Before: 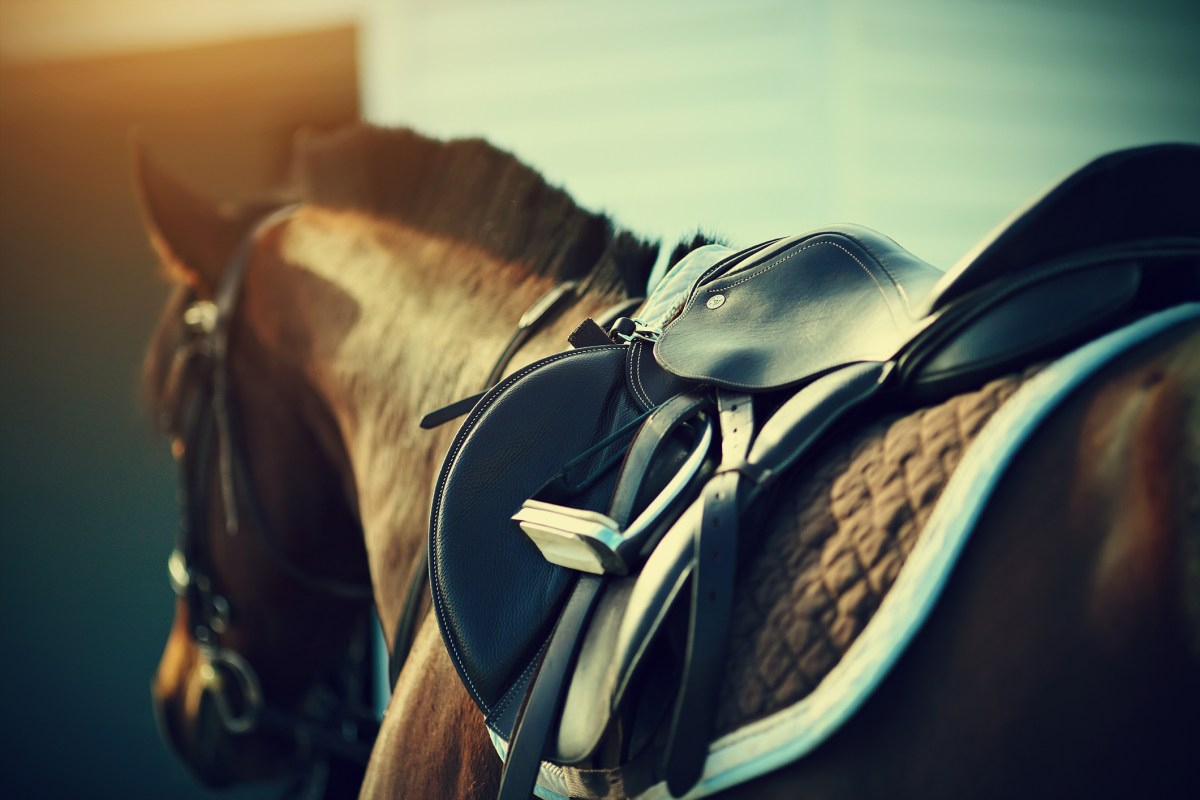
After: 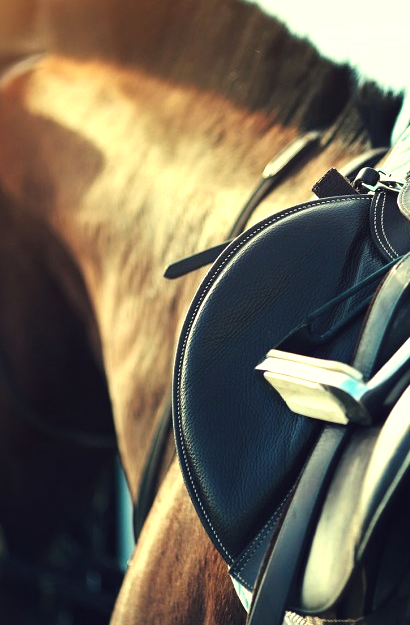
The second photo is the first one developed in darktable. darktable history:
crop and rotate: left 21.404%, top 18.819%, right 44.41%, bottom 2.984%
tone equalizer: -8 EV -0.77 EV, -7 EV -0.687 EV, -6 EV -0.583 EV, -5 EV -0.381 EV, -3 EV 0.378 EV, -2 EV 0.6 EV, -1 EV 0.691 EV, +0 EV 0.77 EV
exposure: black level correction -0.004, exposure 0.052 EV, compensate highlight preservation false
